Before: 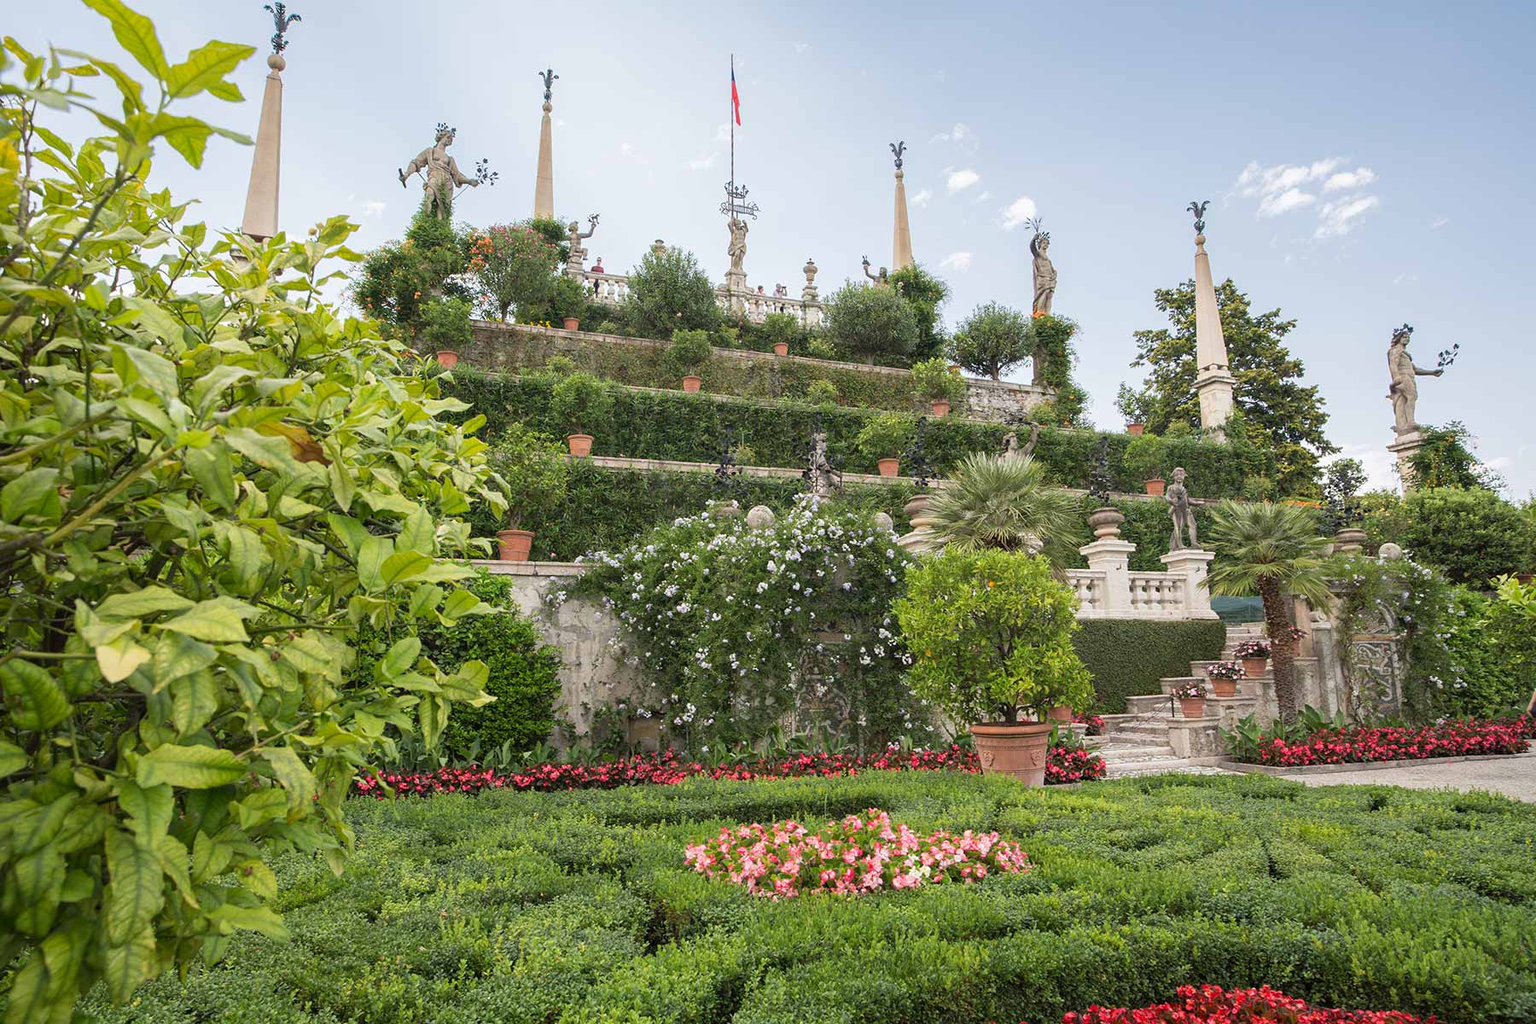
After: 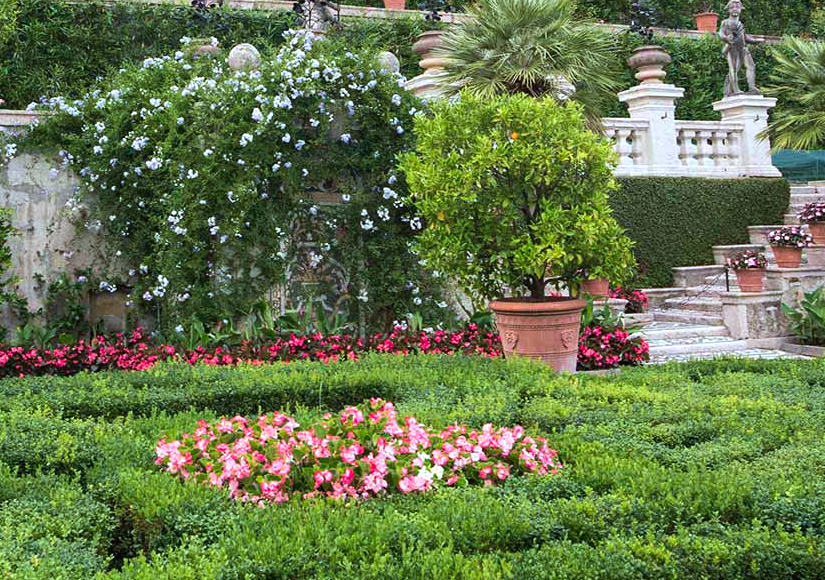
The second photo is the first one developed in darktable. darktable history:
crop: left 35.976%, top 45.819%, right 18.162%, bottom 5.807%
color calibration: output R [0.972, 0.068, -0.094, 0], output G [-0.178, 1.216, -0.086, 0], output B [0.095, -0.136, 0.98, 0], illuminant custom, x 0.371, y 0.381, temperature 4283.16 K
velvia: on, module defaults
tone equalizer: -8 EV -0.417 EV, -7 EV -0.389 EV, -6 EV -0.333 EV, -5 EV -0.222 EV, -3 EV 0.222 EV, -2 EV 0.333 EV, -1 EV 0.389 EV, +0 EV 0.417 EV, edges refinement/feathering 500, mask exposure compensation -1.57 EV, preserve details no
